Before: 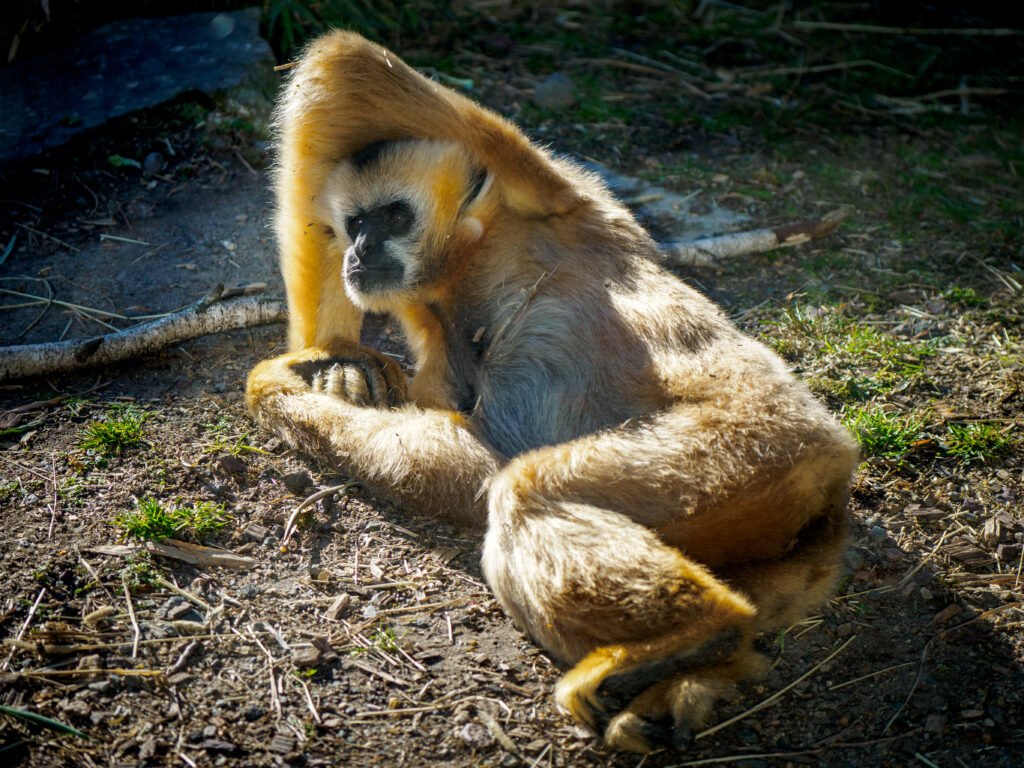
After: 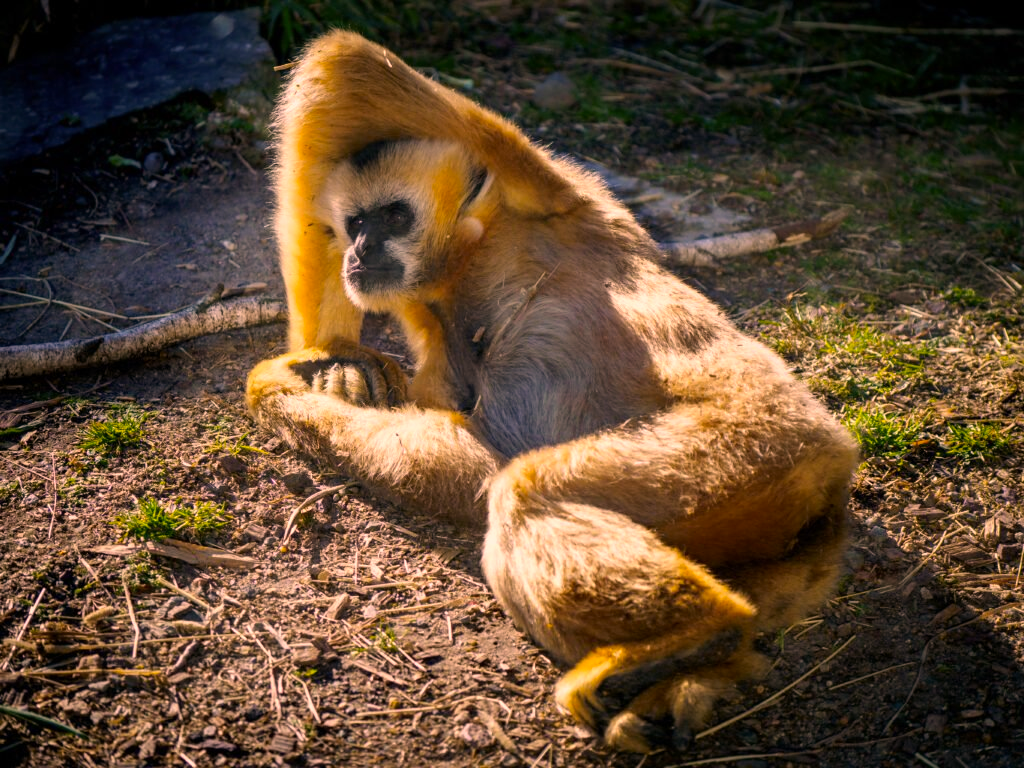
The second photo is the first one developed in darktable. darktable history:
white balance: red 1.066, blue 1.119
color correction: highlights a* 15, highlights b* 31.55
